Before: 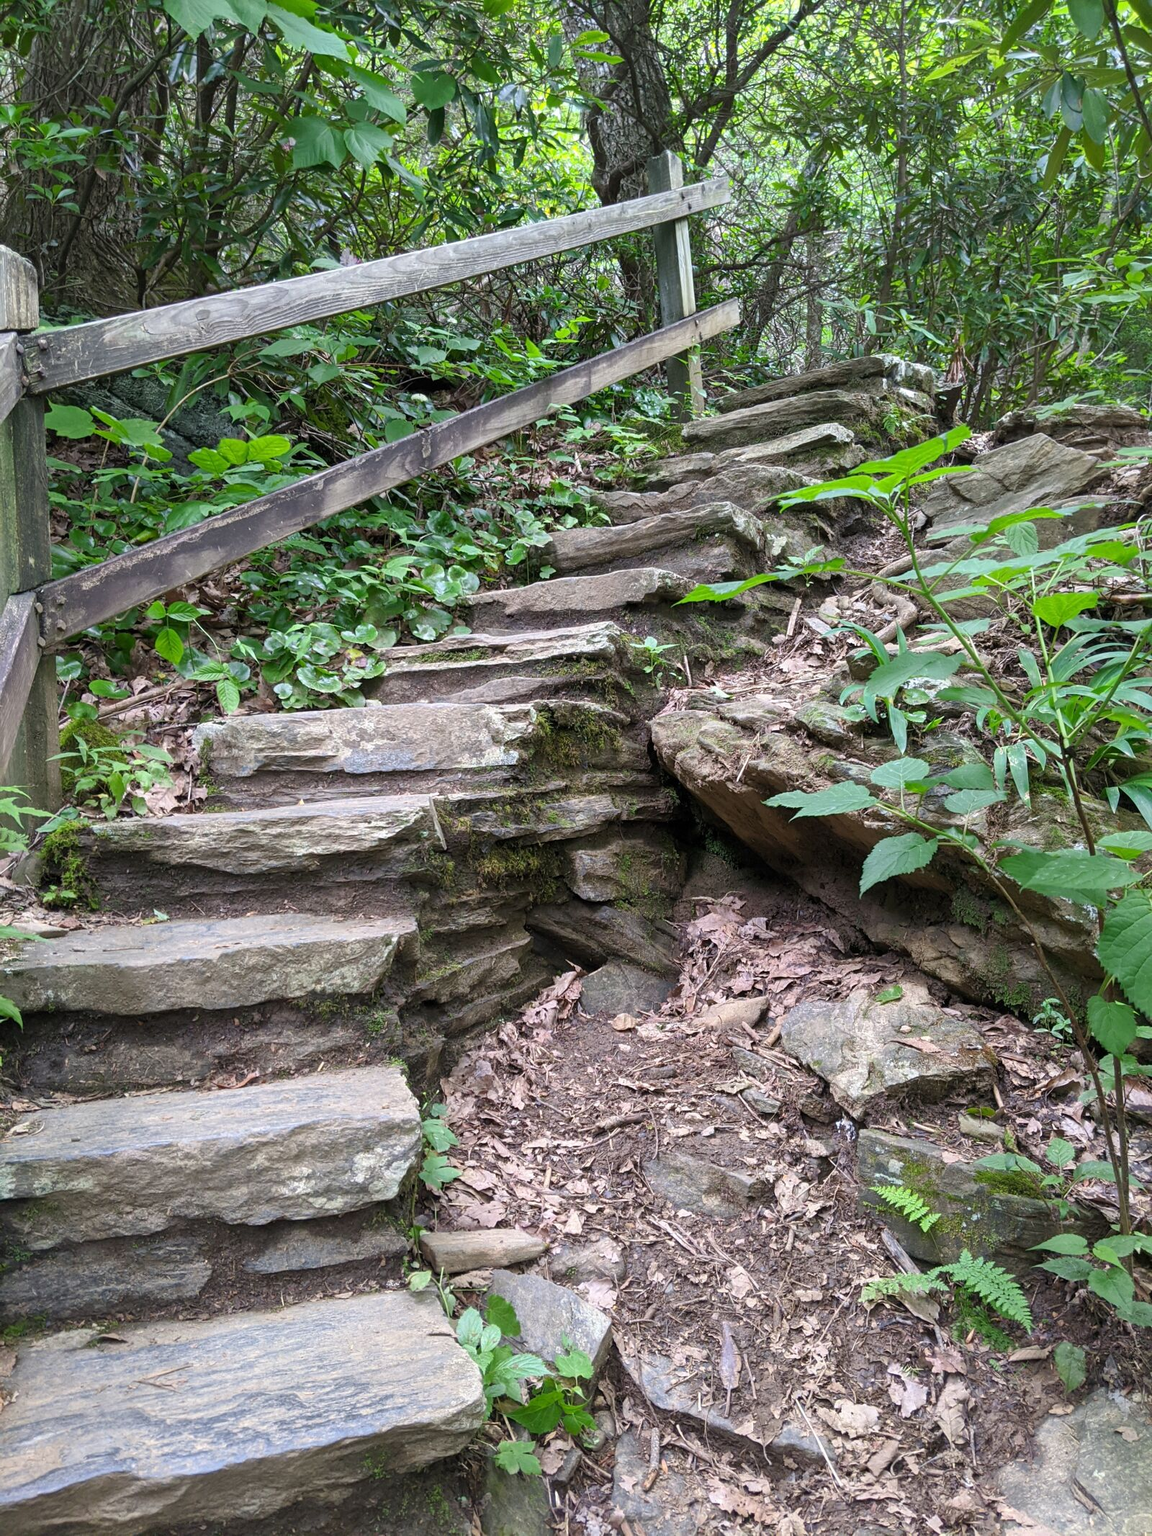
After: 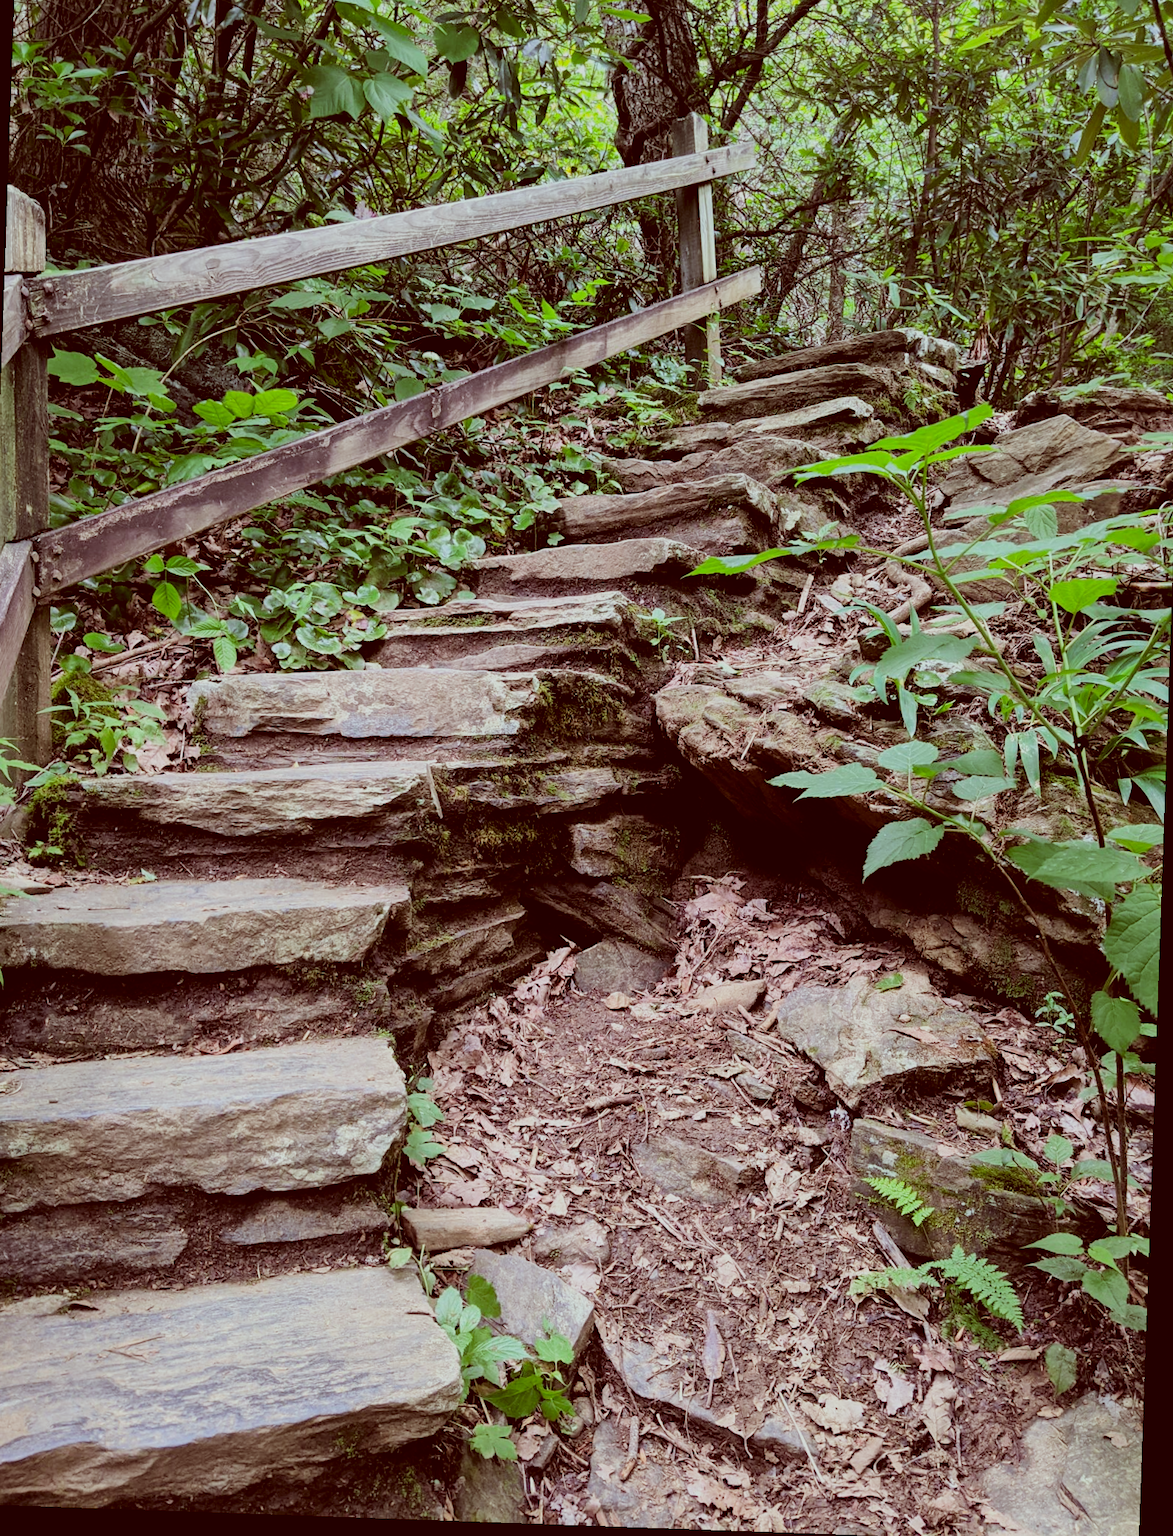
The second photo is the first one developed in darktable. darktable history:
shadows and highlights: shadows -20.55, white point adjustment -2.03, highlights -35.12
crop and rotate: angle -2.01°, left 3.117%, top 4.076%, right 1.537%, bottom 0.477%
color correction: highlights a* -7.21, highlights b* -0.159, shadows a* 20.7, shadows b* 12.38
filmic rgb: black relative exposure -5.08 EV, white relative exposure 3.98 EV, hardness 2.9, contrast 1.301, highlights saturation mix -9.41%
